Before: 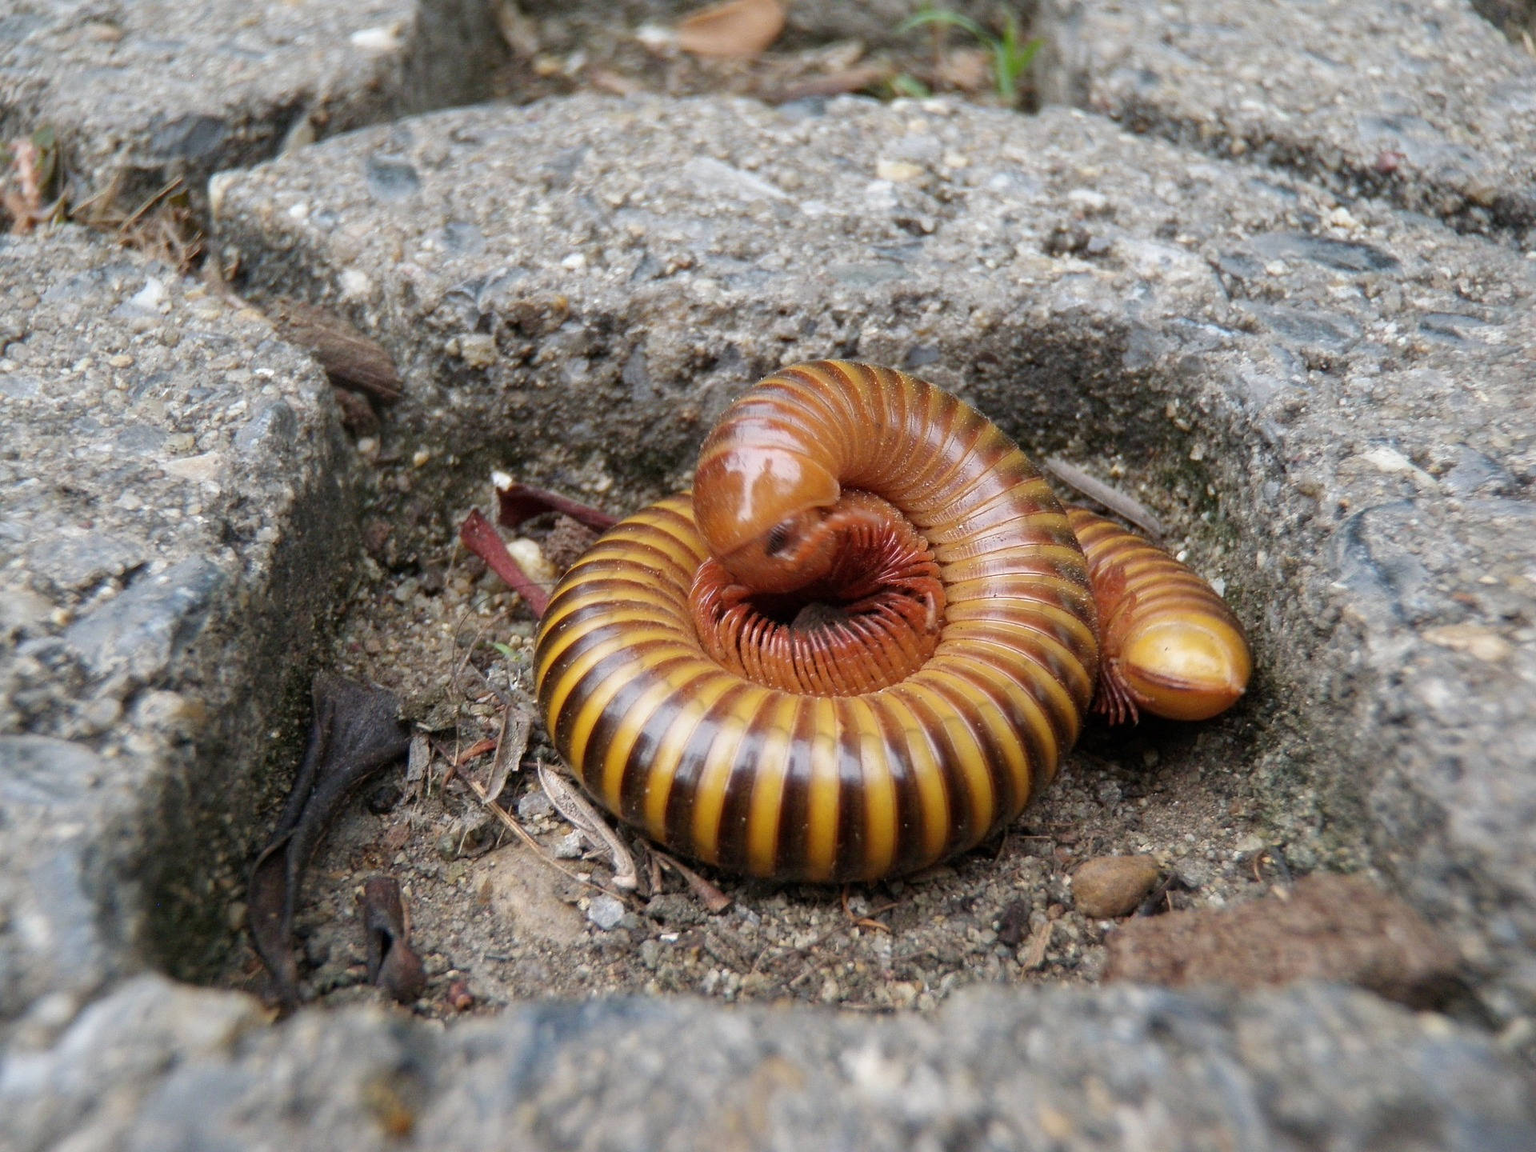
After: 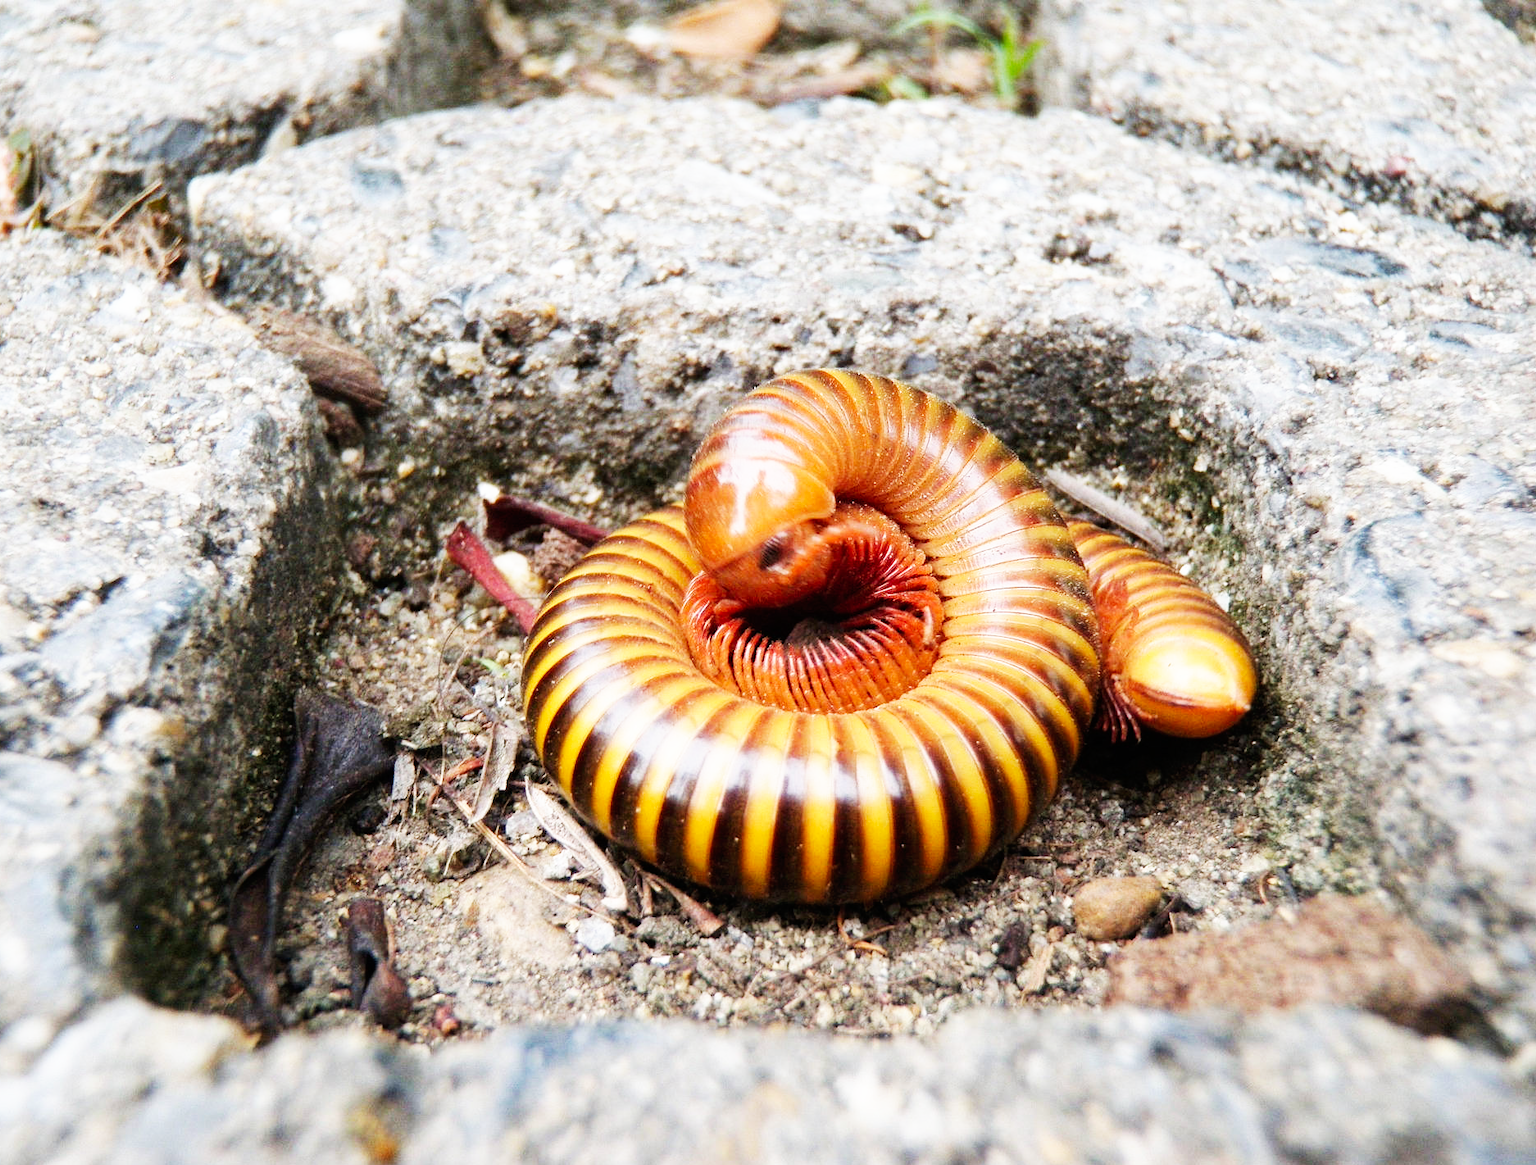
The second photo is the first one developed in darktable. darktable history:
base curve: curves: ch0 [(0, 0) (0.007, 0.004) (0.027, 0.03) (0.046, 0.07) (0.207, 0.54) (0.442, 0.872) (0.673, 0.972) (1, 1)], preserve colors none
crop and rotate: left 1.616%, right 0.729%, bottom 1.204%
exposure: exposure -0.055 EV, compensate exposure bias true, compensate highlight preservation false
